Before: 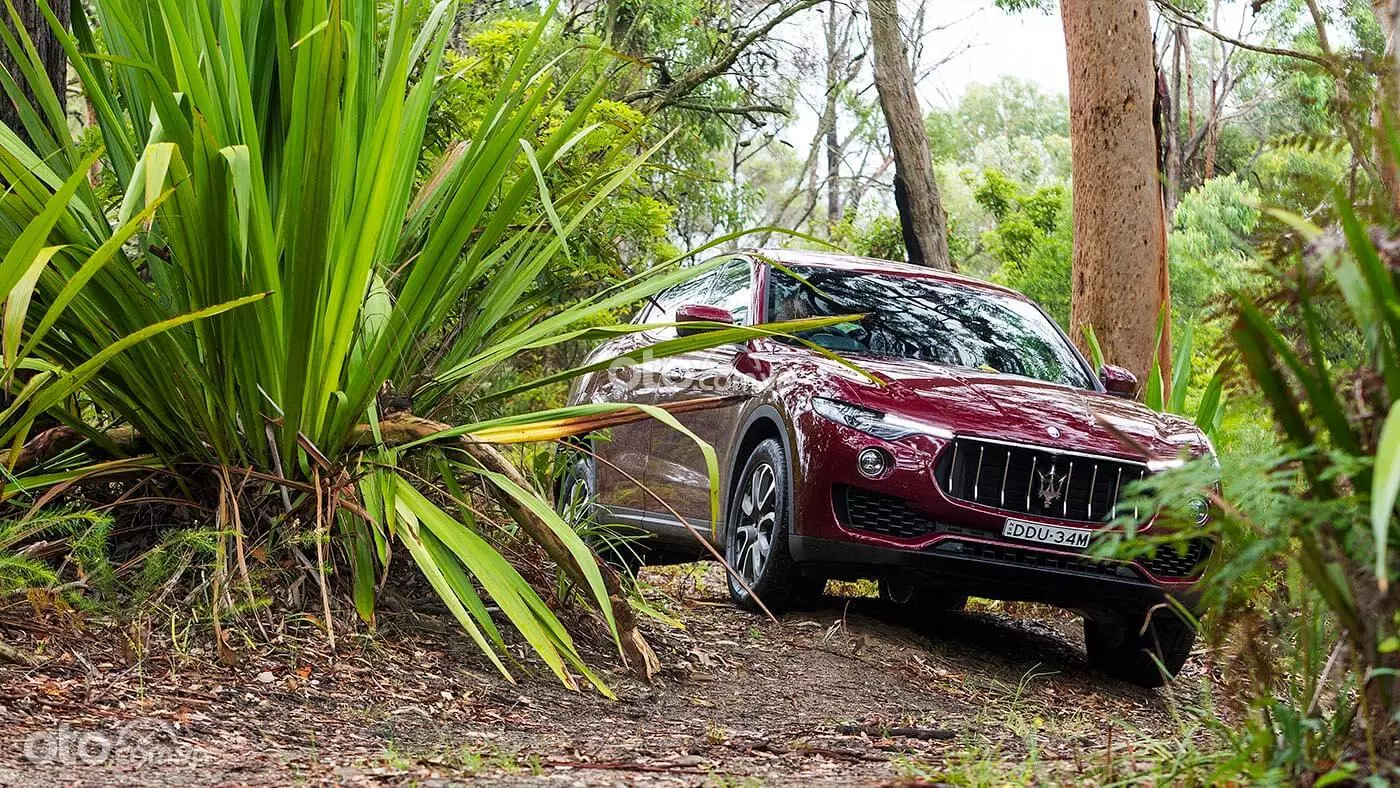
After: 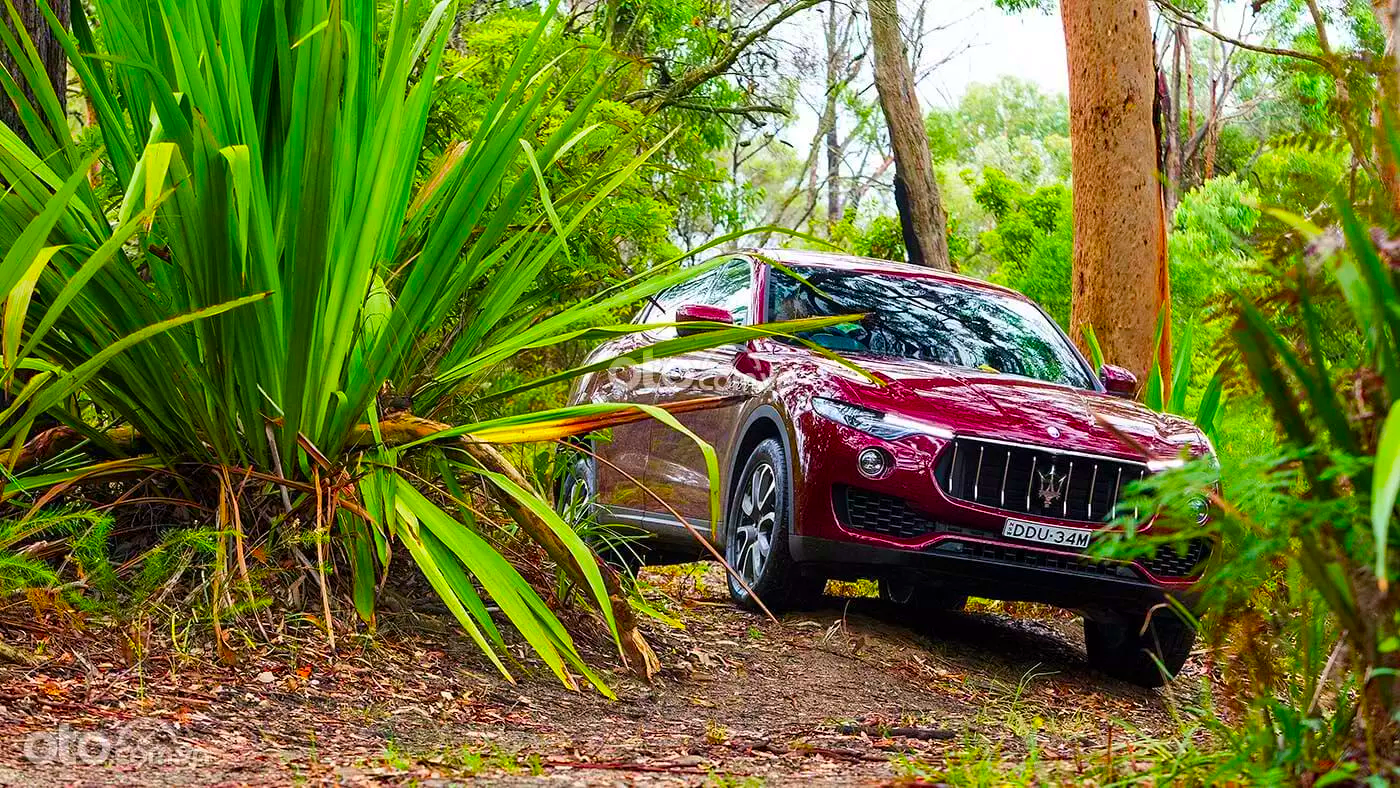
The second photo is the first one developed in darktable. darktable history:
contrast brightness saturation: saturation 0.5
color balance rgb: perceptual saturation grading › global saturation 25%, global vibrance 20%
